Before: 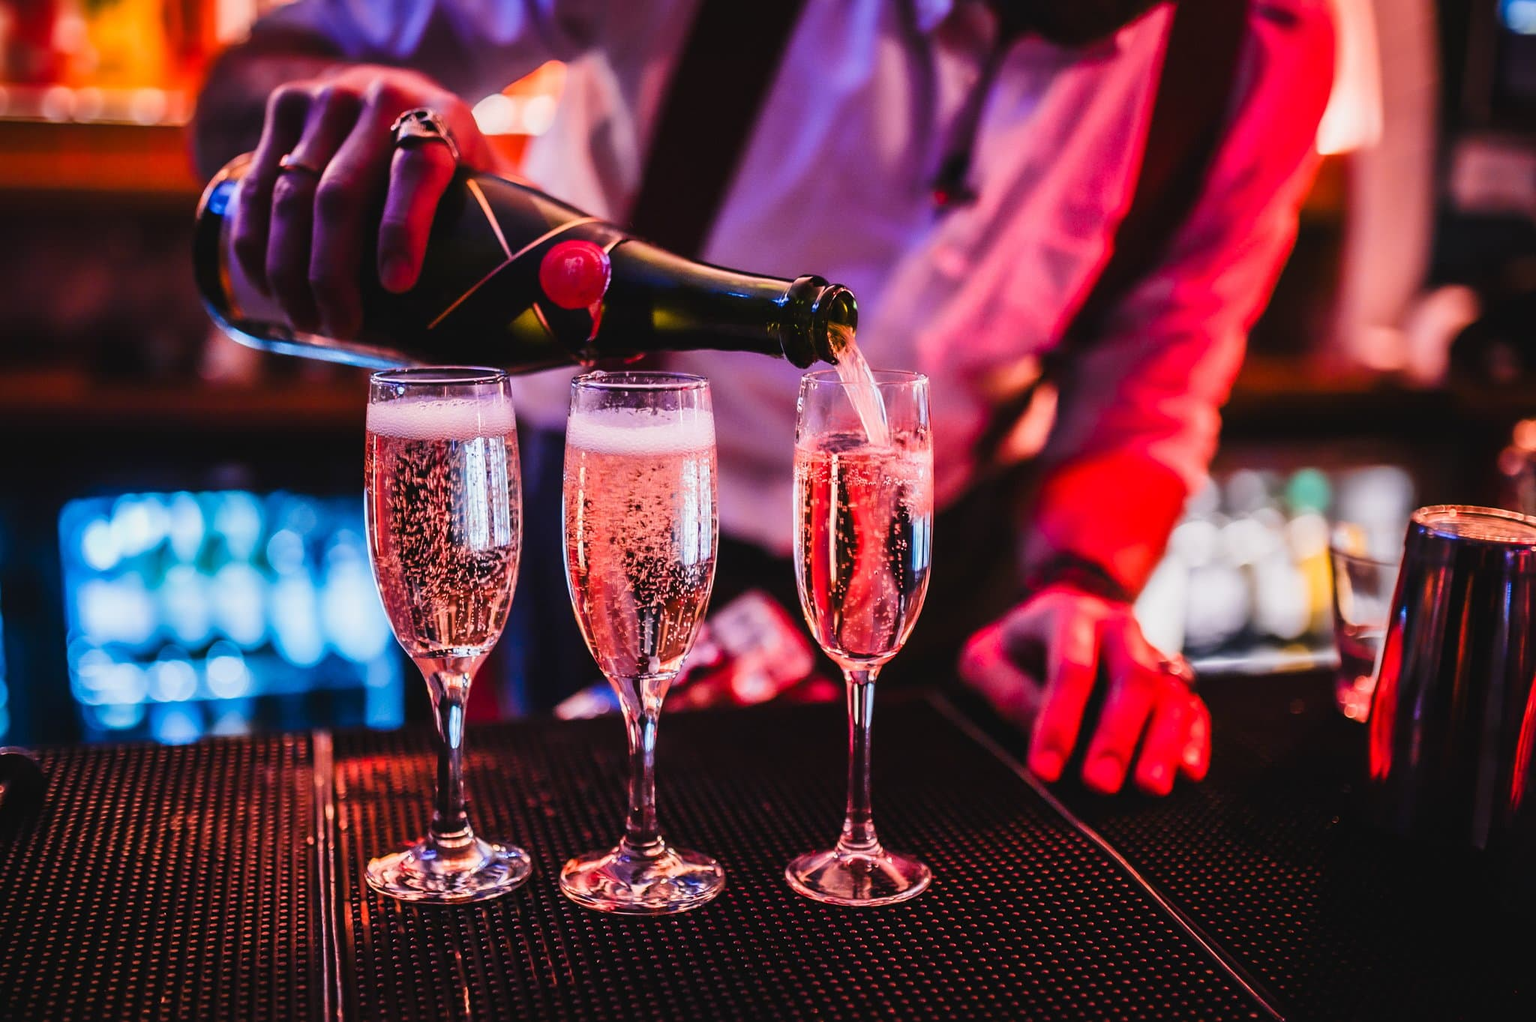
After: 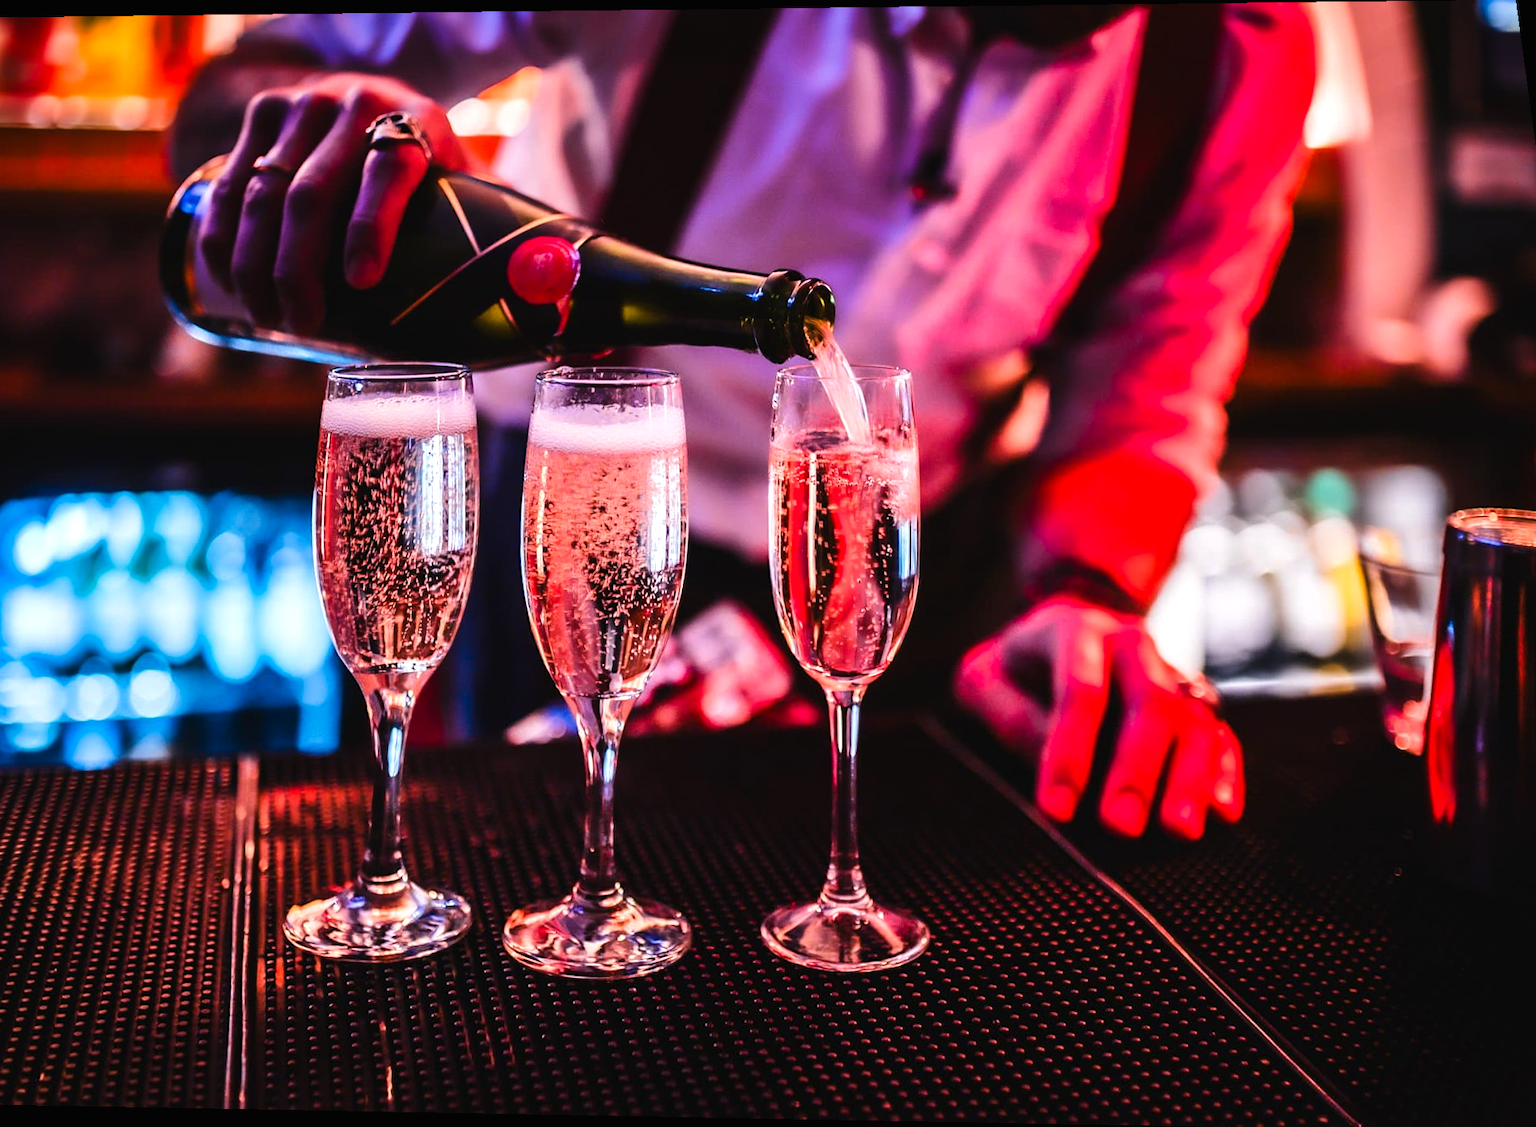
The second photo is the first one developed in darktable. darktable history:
contrast brightness saturation: contrast -0.02, brightness -0.01, saturation 0.03
exposure: black level correction 0.001, compensate highlight preservation false
white balance: emerald 1
tone equalizer: -8 EV -0.417 EV, -7 EV -0.389 EV, -6 EV -0.333 EV, -5 EV -0.222 EV, -3 EV 0.222 EV, -2 EV 0.333 EV, -1 EV 0.389 EV, +0 EV 0.417 EV, edges refinement/feathering 500, mask exposure compensation -1.57 EV, preserve details no
rotate and perspective: rotation 0.128°, lens shift (vertical) -0.181, lens shift (horizontal) -0.044, shear 0.001, automatic cropping off
crop: left 8.026%, right 7.374%
